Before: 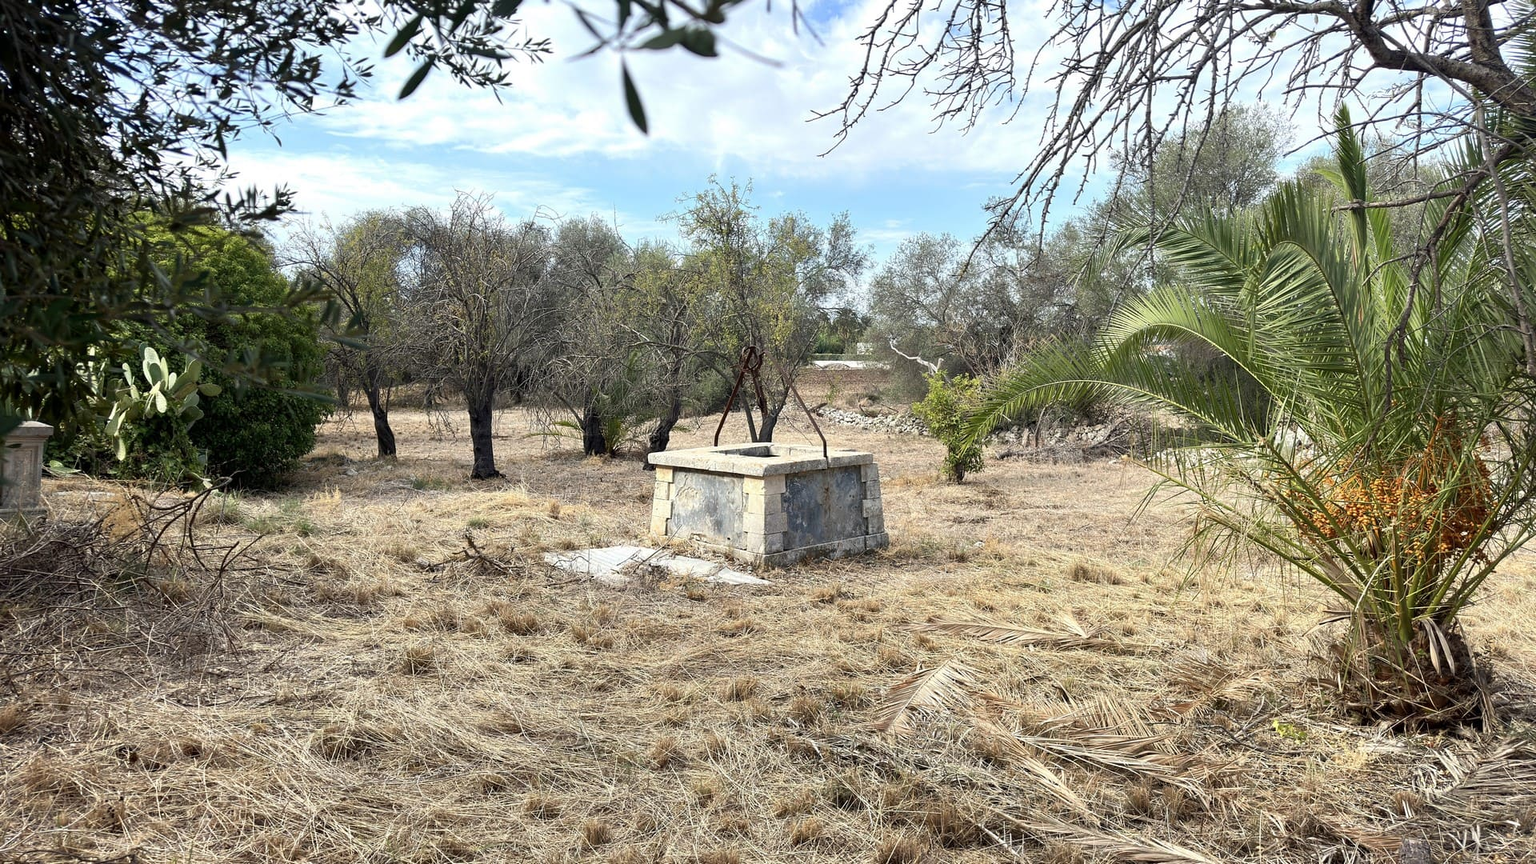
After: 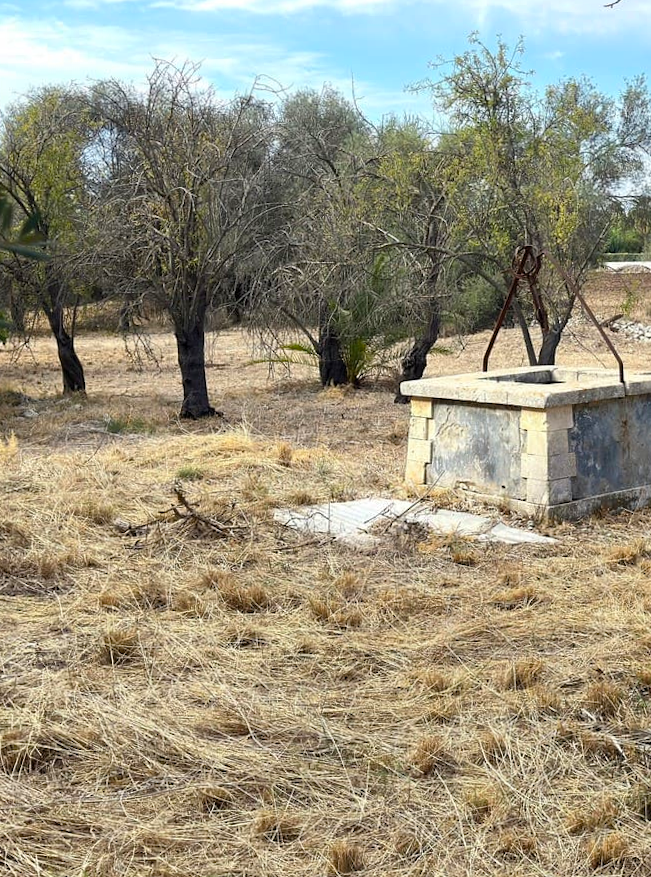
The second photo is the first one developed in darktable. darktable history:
crop and rotate: left 21.77%, top 18.528%, right 44.676%, bottom 2.997%
rotate and perspective: rotation -1.17°, automatic cropping off
color balance rgb: perceptual saturation grading › global saturation 30%, global vibrance 10%
